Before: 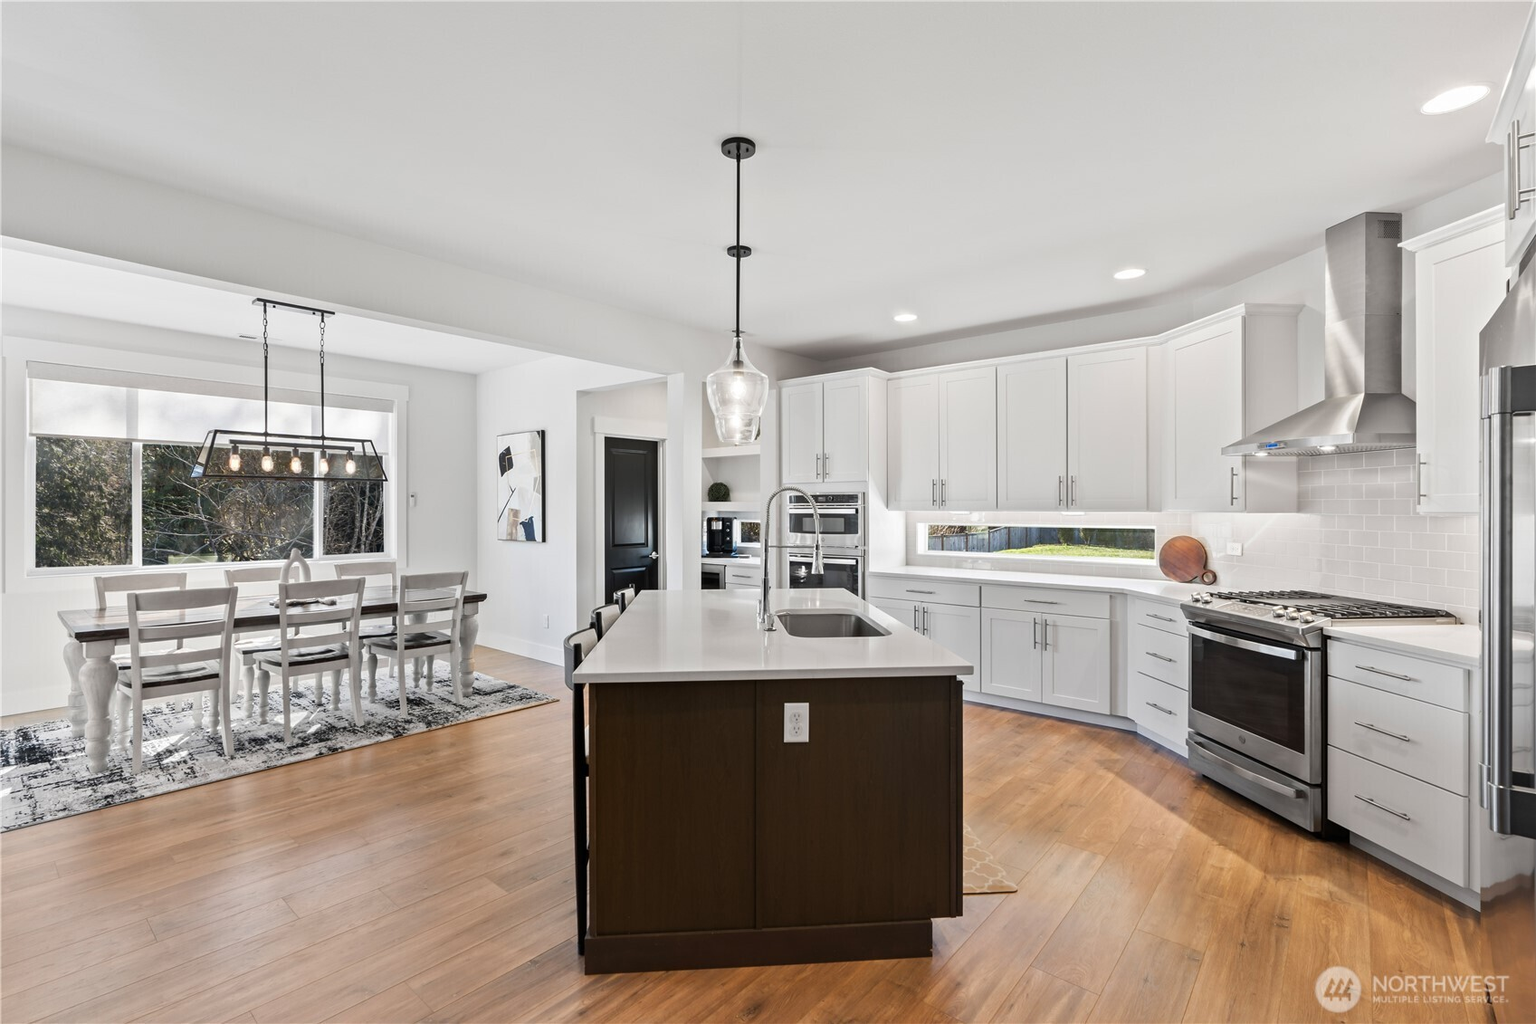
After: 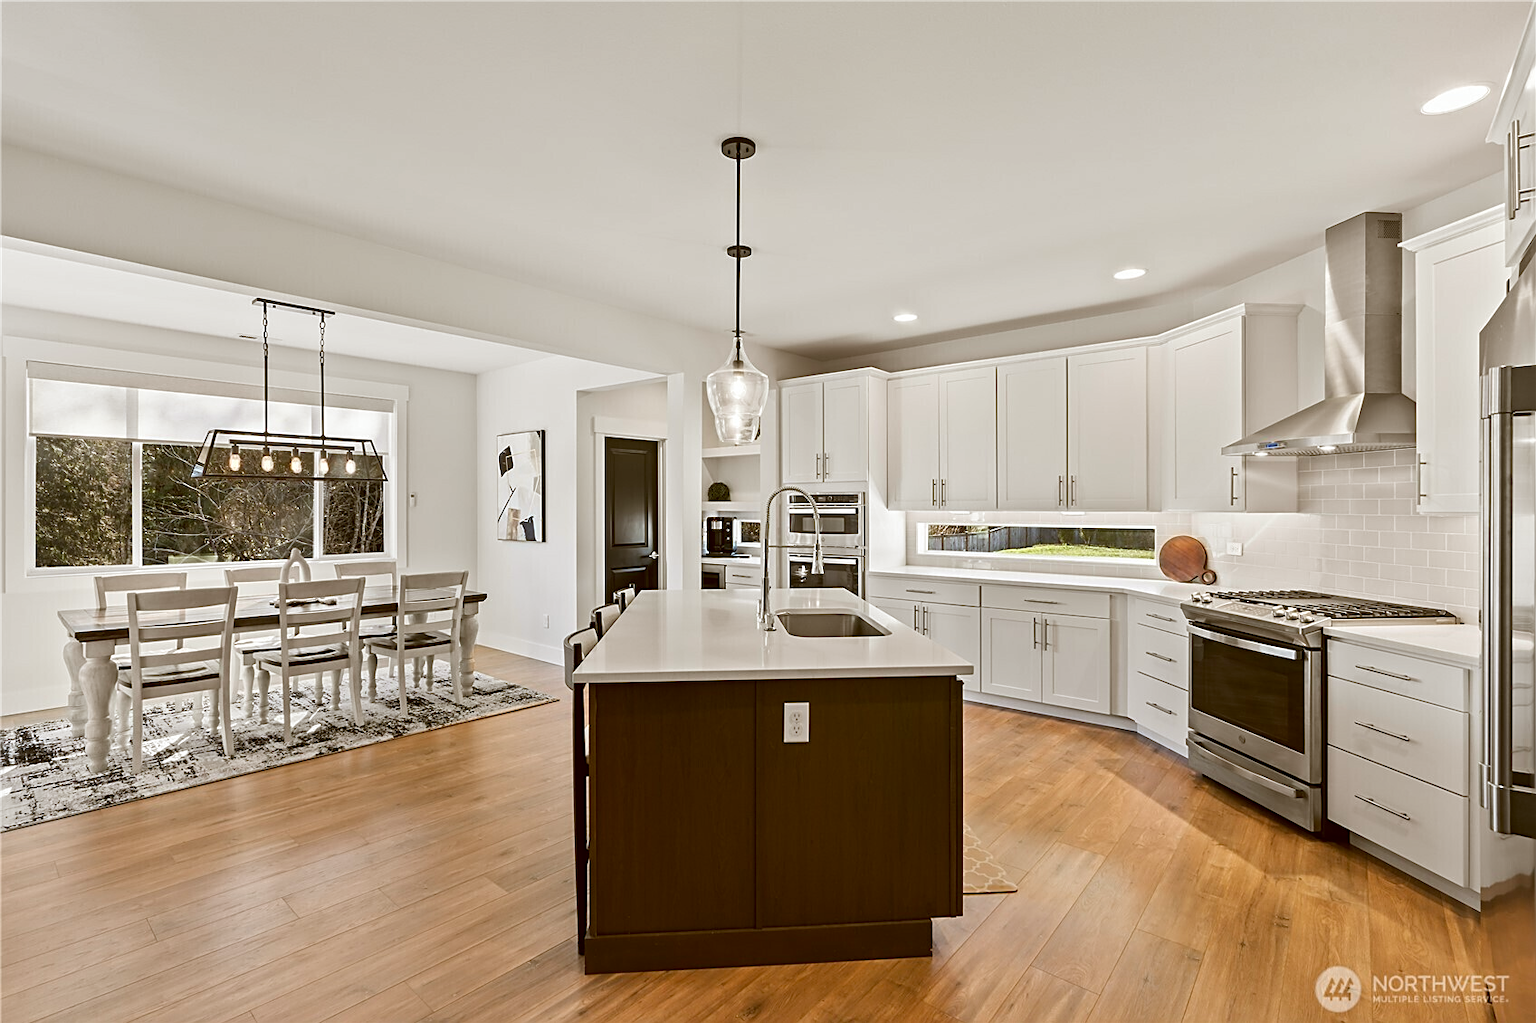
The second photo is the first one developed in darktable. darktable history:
shadows and highlights: shadows 29.21, highlights -29.42, low approximation 0.01, soften with gaussian
color correction: highlights a* -0.456, highlights b* 0.156, shadows a* 5.12, shadows b* 20.64
sharpen: on, module defaults
